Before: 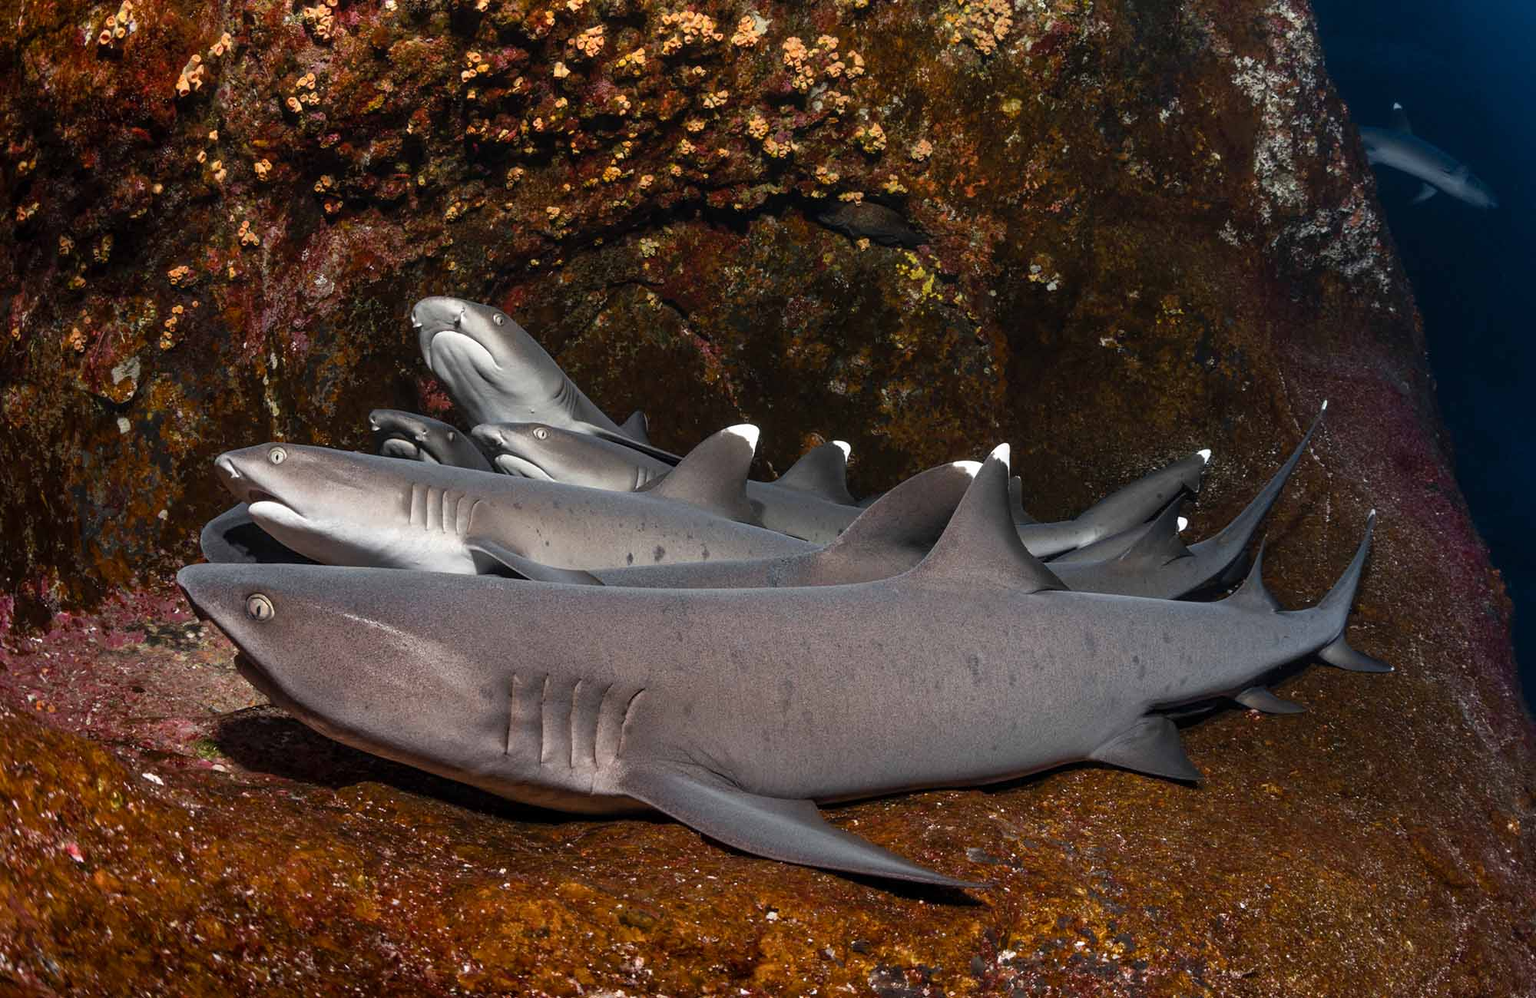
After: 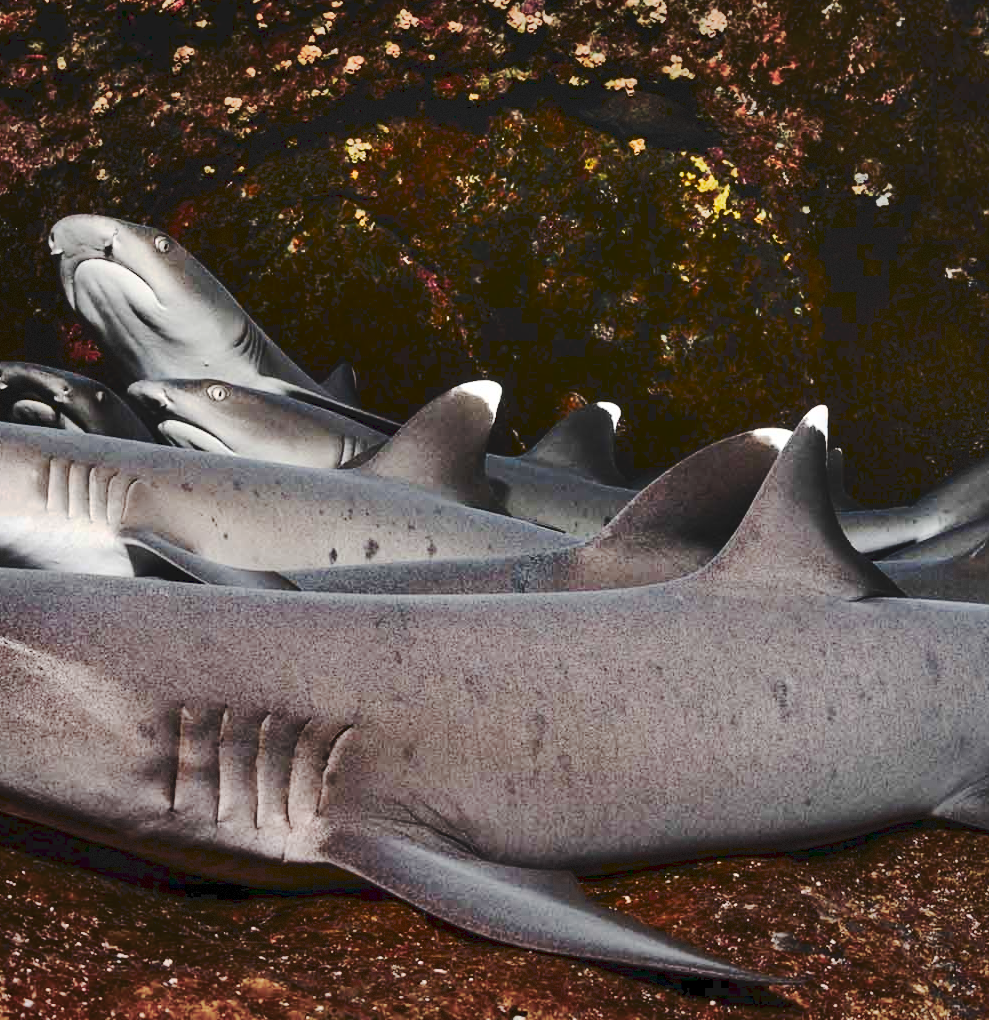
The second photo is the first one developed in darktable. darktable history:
contrast brightness saturation: contrast 0.28
tone curve: curves: ch0 [(0, 0) (0.003, 0.077) (0.011, 0.08) (0.025, 0.083) (0.044, 0.095) (0.069, 0.106) (0.1, 0.12) (0.136, 0.144) (0.177, 0.185) (0.224, 0.231) (0.277, 0.297) (0.335, 0.382) (0.399, 0.471) (0.468, 0.553) (0.543, 0.623) (0.623, 0.689) (0.709, 0.75) (0.801, 0.81) (0.898, 0.873) (1, 1)], preserve colors none
color correction: highlights a* -0.137, highlights b* 0.137
vignetting: fall-off start 91%, fall-off radius 39.39%, brightness -0.182, saturation -0.3, width/height ratio 1.219, shape 1.3, dithering 8-bit output, unbound false
shadows and highlights: soften with gaussian
crop and rotate: angle 0.02°, left 24.353%, top 13.219%, right 26.156%, bottom 8.224%
